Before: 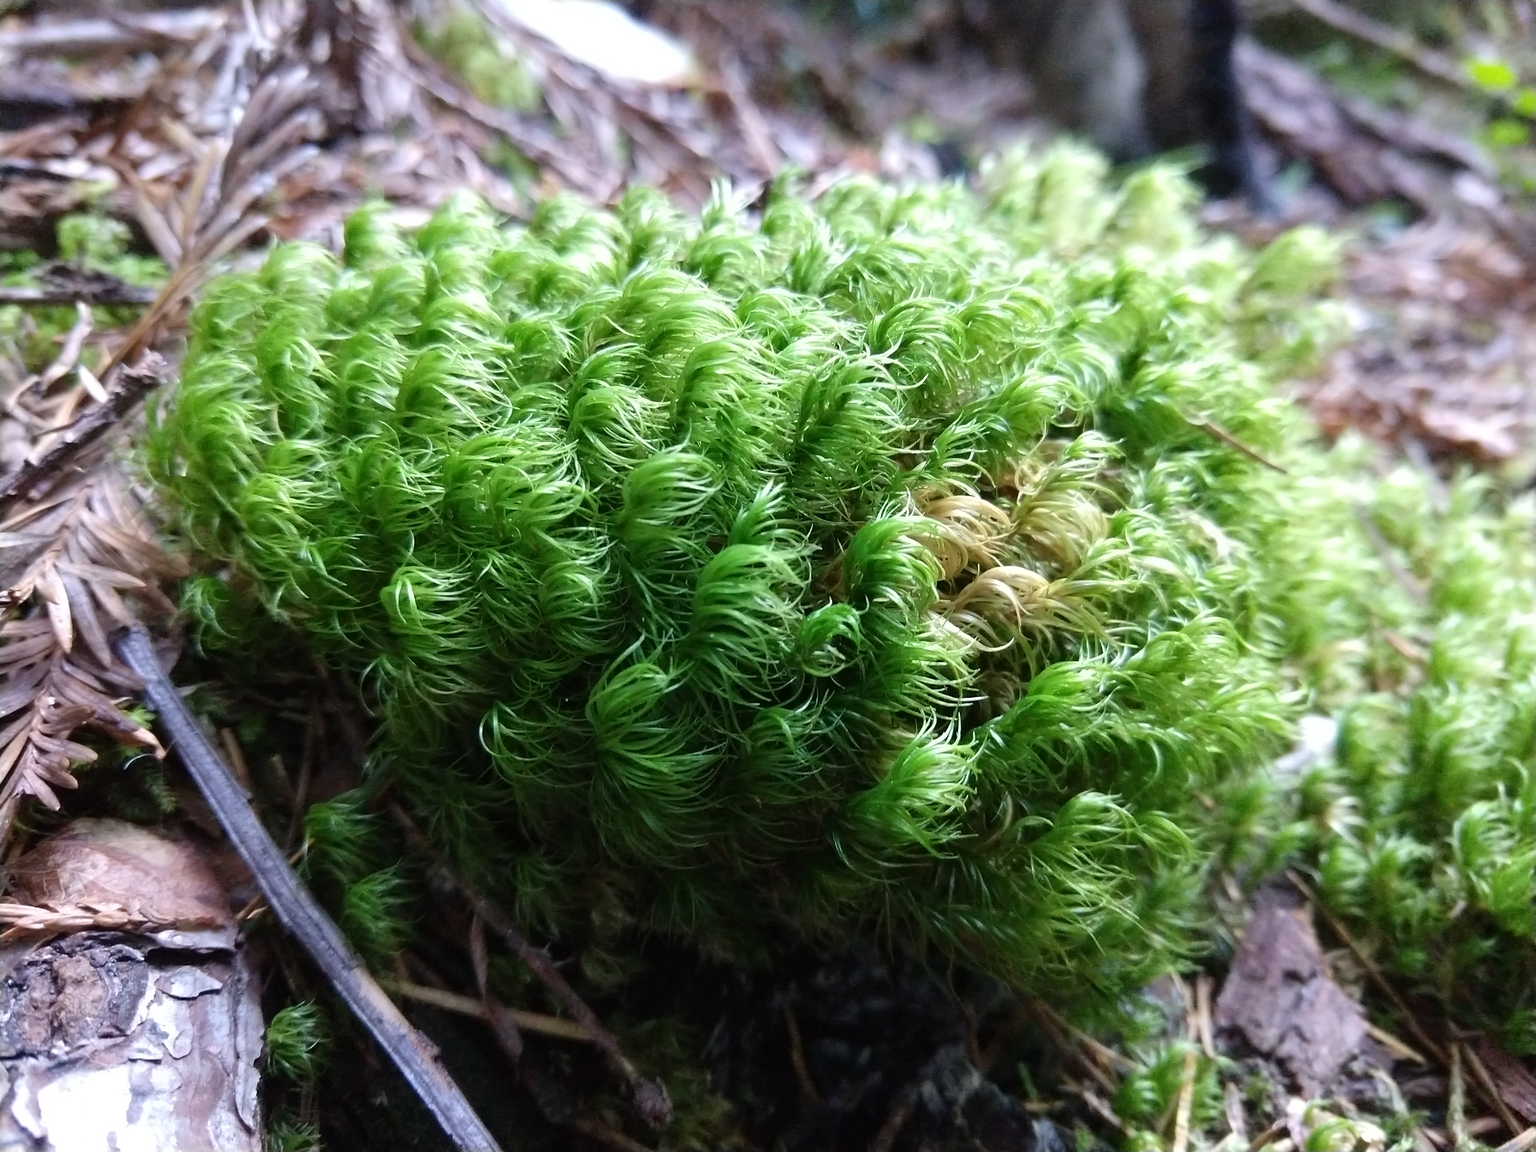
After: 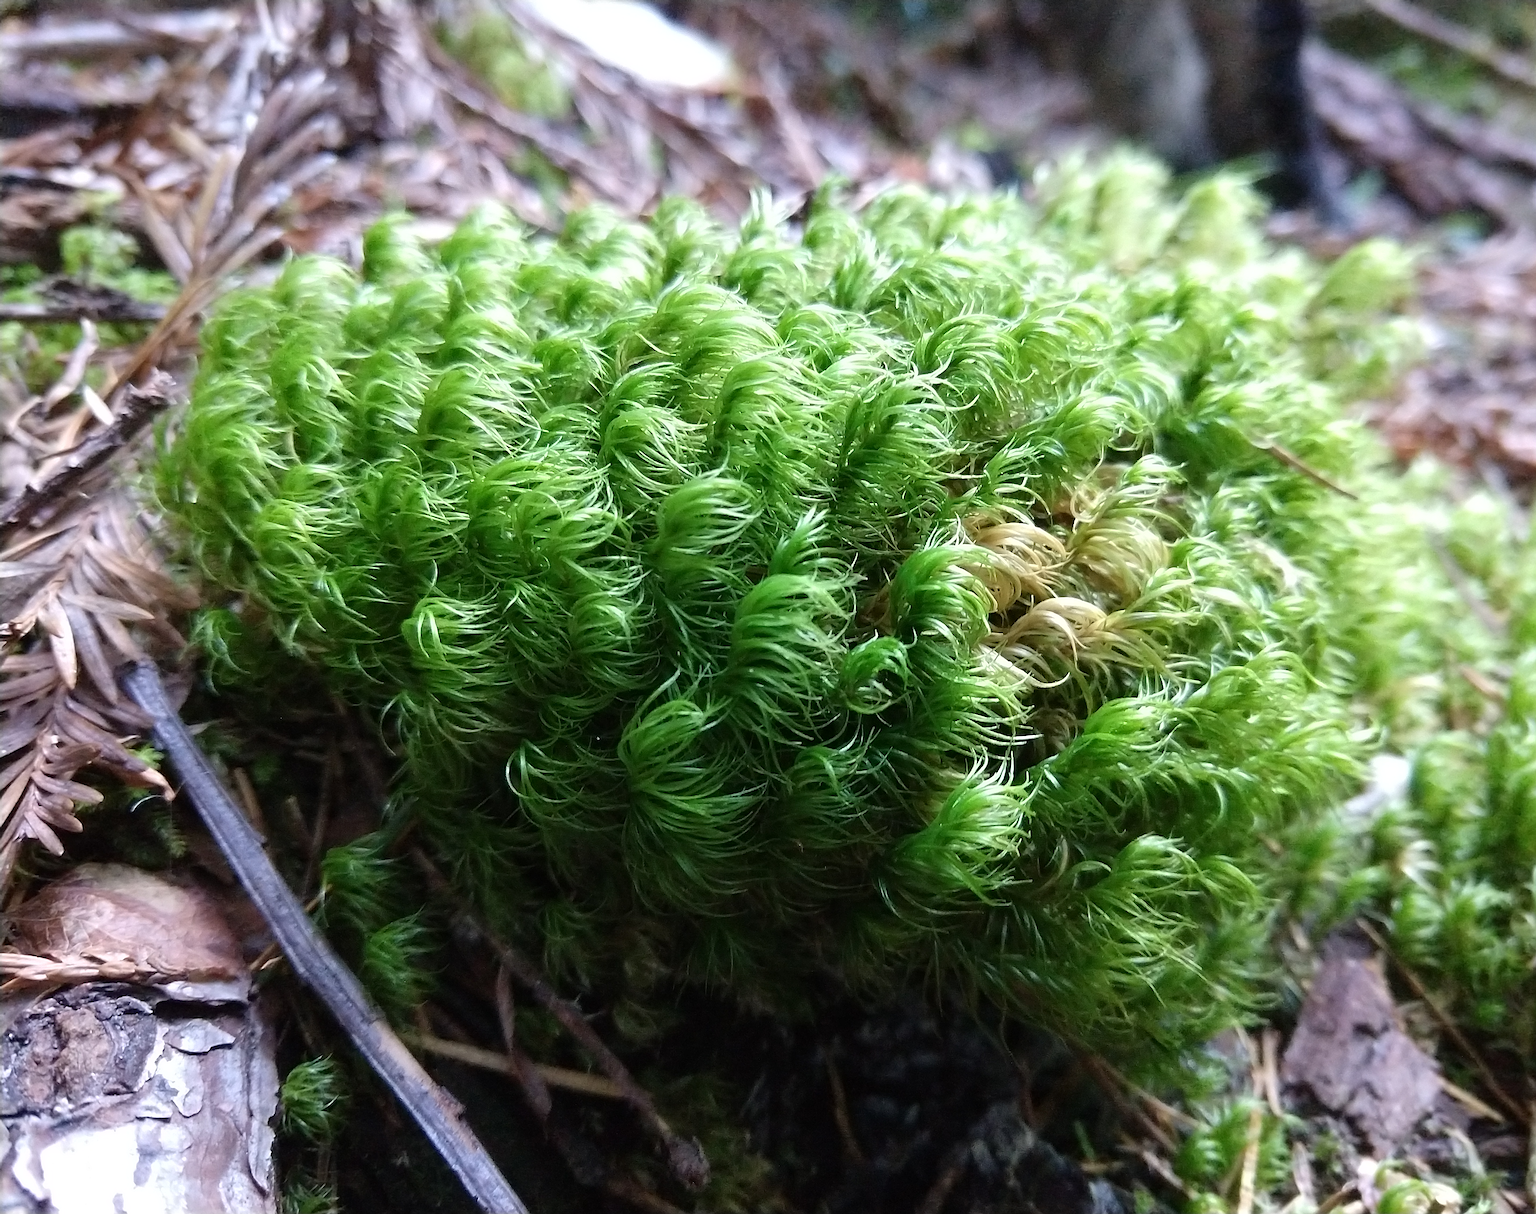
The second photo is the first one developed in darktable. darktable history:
sharpen: on, module defaults
crop and rotate: right 5.167%
